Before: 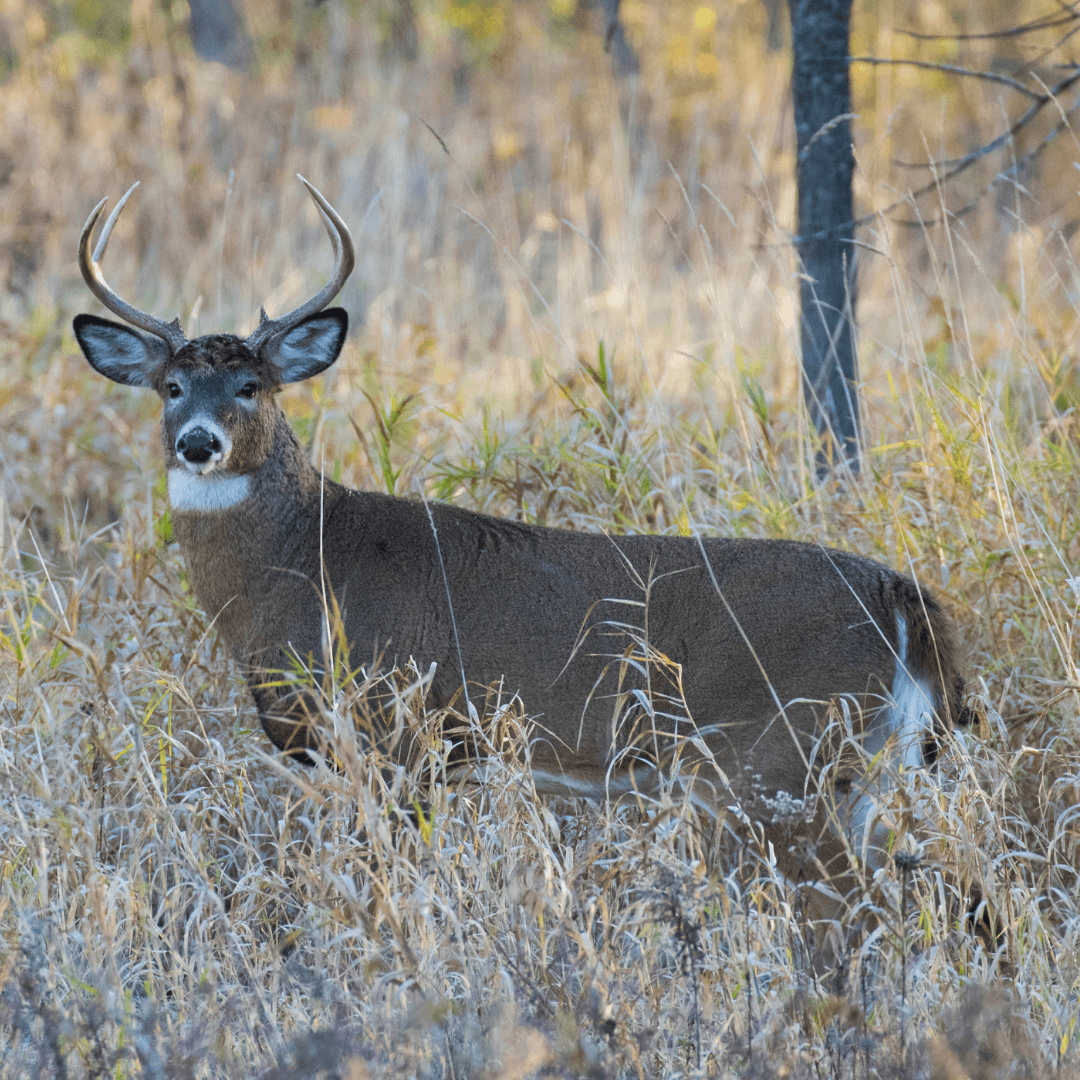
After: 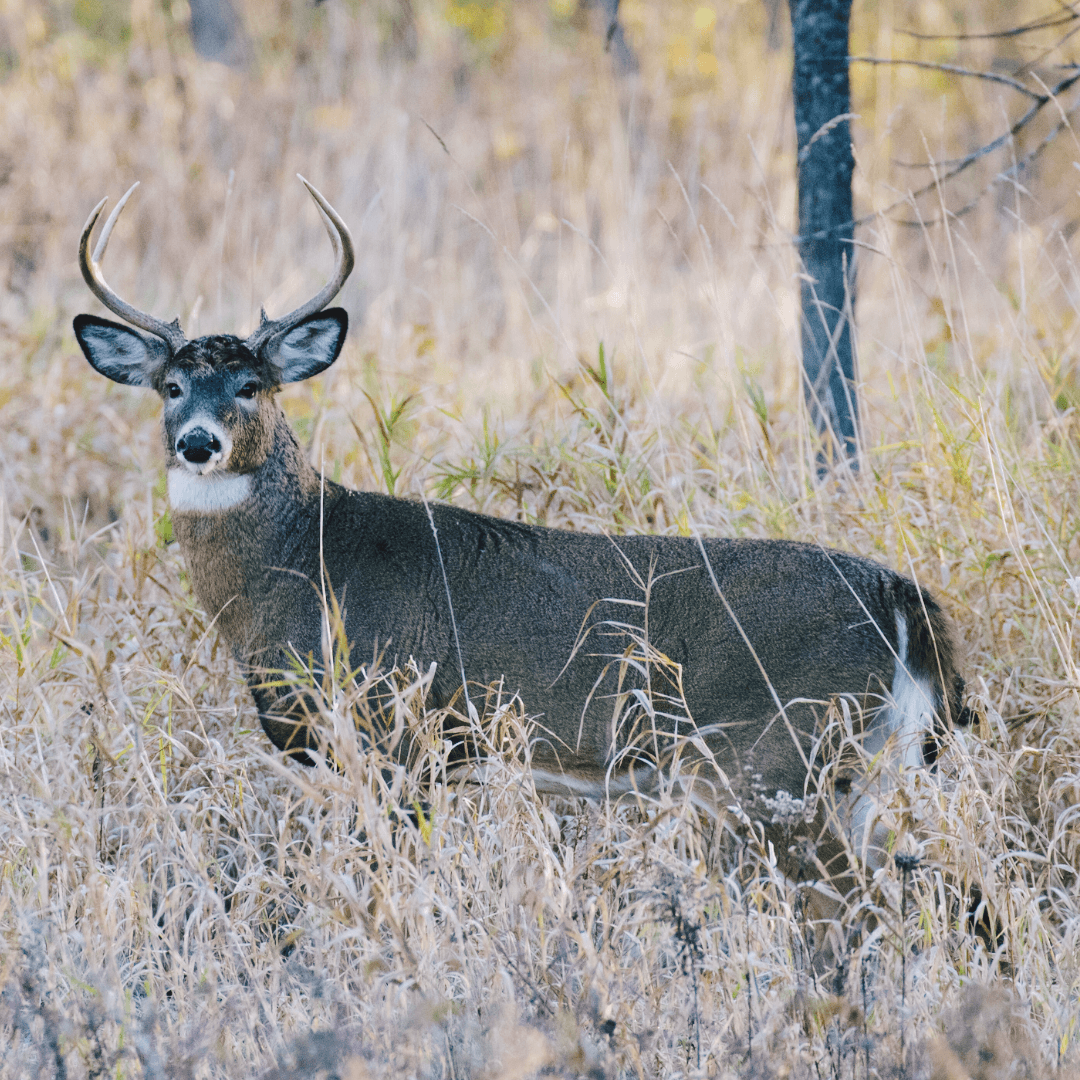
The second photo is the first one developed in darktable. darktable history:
tone curve: curves: ch0 [(0, 0) (0.003, 0.057) (0.011, 0.061) (0.025, 0.065) (0.044, 0.075) (0.069, 0.082) (0.1, 0.09) (0.136, 0.102) (0.177, 0.145) (0.224, 0.195) (0.277, 0.27) (0.335, 0.374) (0.399, 0.486) (0.468, 0.578) (0.543, 0.652) (0.623, 0.717) (0.709, 0.778) (0.801, 0.837) (0.898, 0.909) (1, 1)], preserve colors none
color look up table: target L [93.74, 92.75, 90.62, 87.77, 84, 79.69, 69.67, 71.98, 53.63, 56.52, 52.36, 43.55, 33.72, 200.71, 88.24, 82.08, 69.01, 60.86, 60.13, 58.89, 51.44, 42.27, 40.37, 33.59, 24.44, 16.08, 7.88, 78.47, 81.72, 74.52, 69.27, 54.48, 55.32, 51.41, 49.94, 45.18, 40.35, 35.94, 36.26, 29.62, 31.71, 20.98, 12.19, 12.09, 91.01, 86.02, 60.31, 50.23, 26.51], target a [-14.29, -18.88, -11.09, -23.77, -36.47, -4.948, -12.56, -28.37, -41.89, -26.14, -5.035, -28.04, -18.59, 0, 7.188, 4.096, 7.793, 38.04, 39.28, 58.14, 68.15, 26.35, -0.981, 39.19, 27.22, 0.986, 23.65, 10.46, 30.39, 21.04, 51.69, 17.66, 61.25, 69.36, 2.59, 41.37, 8.415, -0.75, 40.87, 36.64, 23.85, -4.035, 25.53, 28.74, -21.37, -10.54, -12.5, -20.16, -12.52], target b [27.98, 45.17, 8.061, 9.628, 26.96, 1.153, 48.04, 15.49, 26.44, 4.156, 21.31, 22.22, 16.2, -0.001, 15.34, 73.62, 40.64, 33.12, 56.38, 25.81, 51.62, 21.46, 33.37, 11.81, 34.24, 19.74, -0.36, -5.149, -17.56, -27.54, -35.35, -28.6, -19.43, 12.78, 0.466, 2.492, -59.54, -17.63, -55.03, -12.97, -73.78, -2.835, -23.66, -40.16, -8.017, -15.48, -46.06, -17.85, -3.71], num patches 49
